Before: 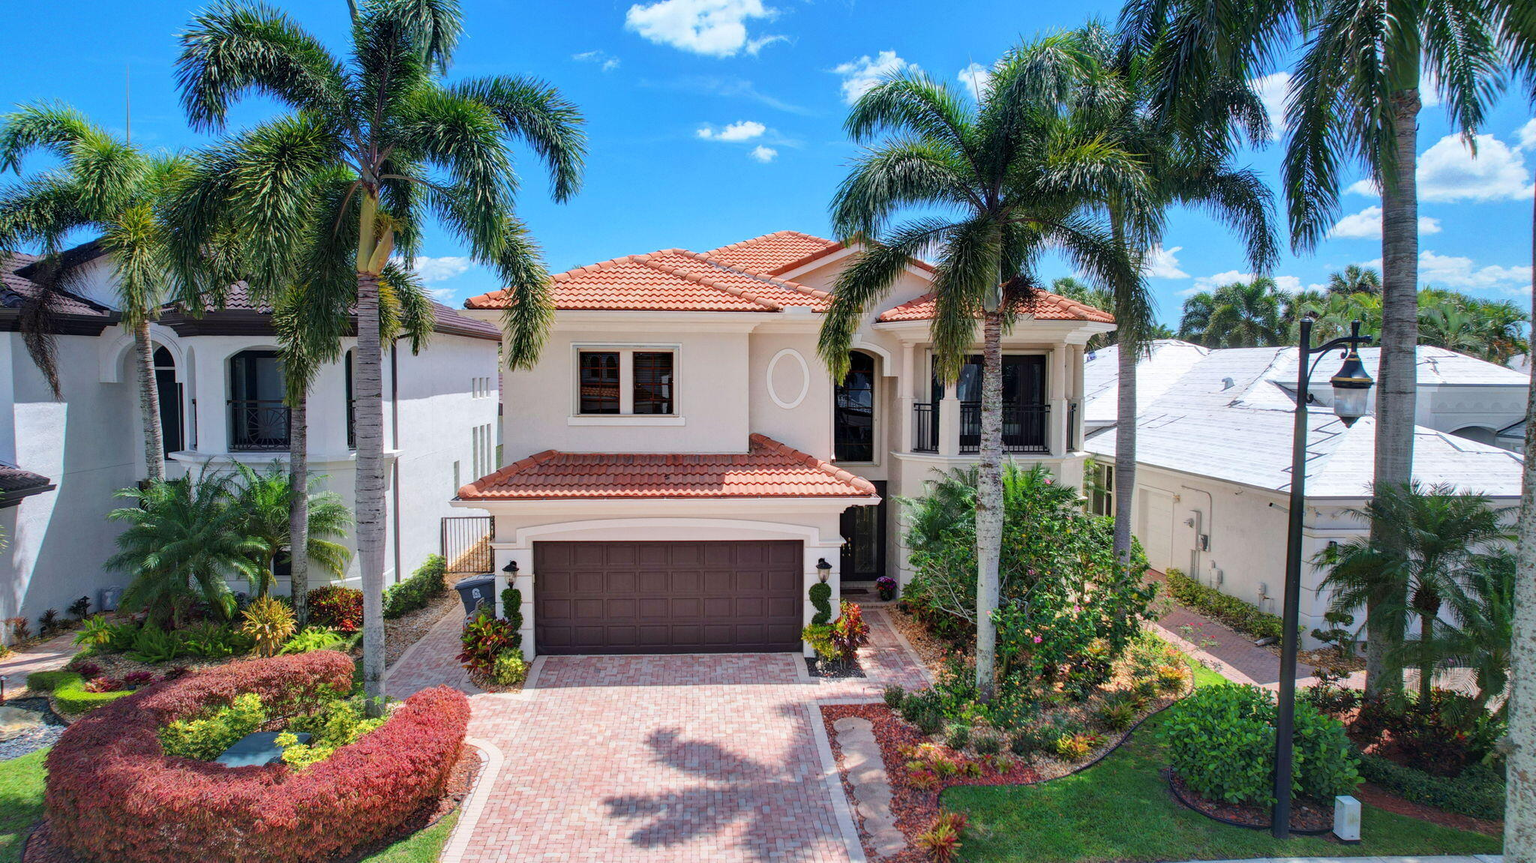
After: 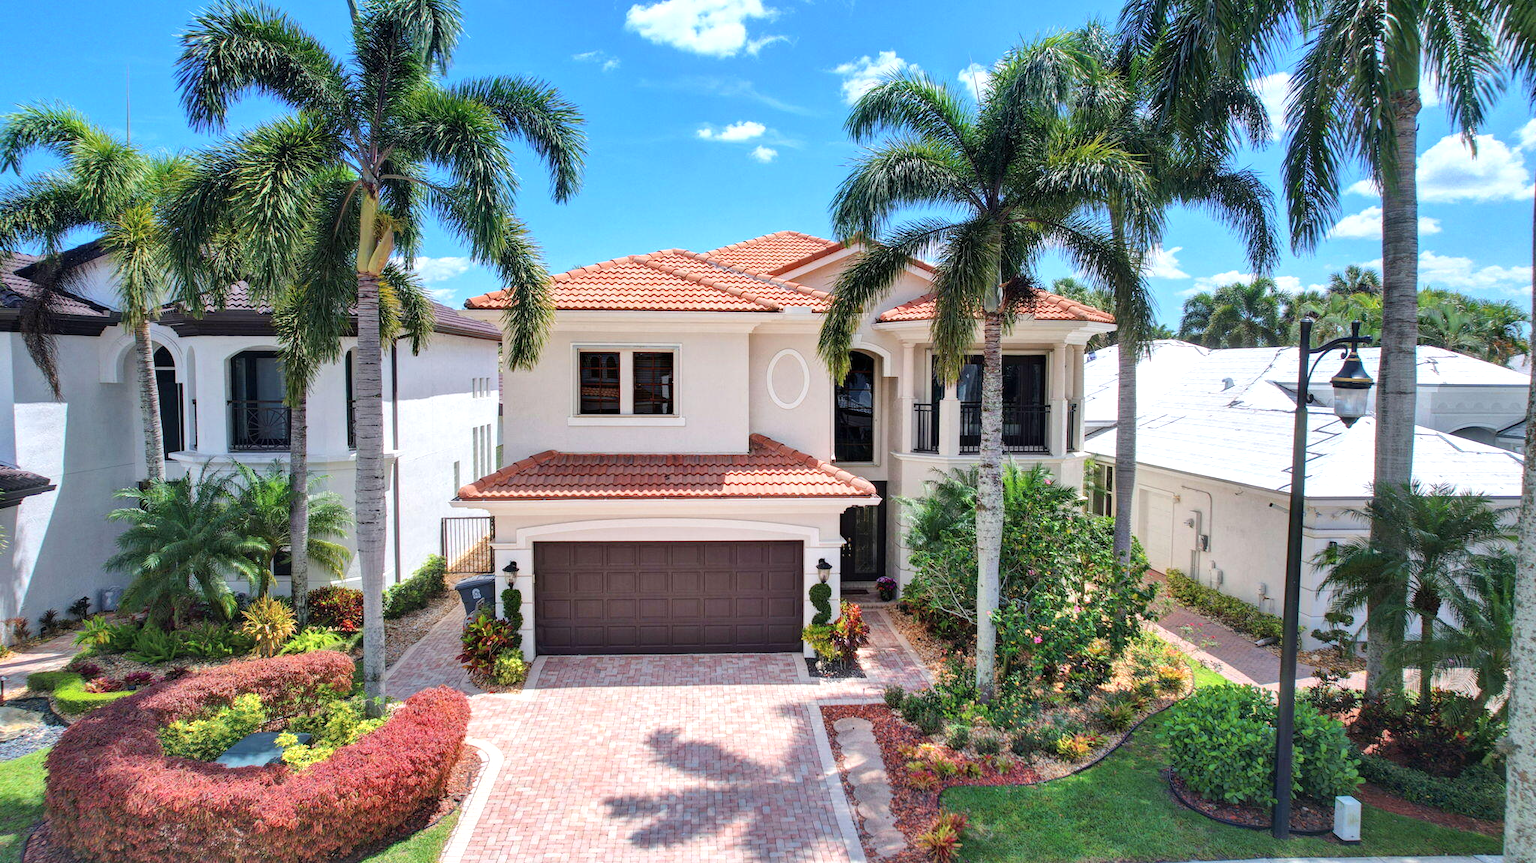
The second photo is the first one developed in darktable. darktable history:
shadows and highlights: radius 113.11, shadows 51.26, white point adjustment 9.12, highlights -5.97, soften with gaussian
